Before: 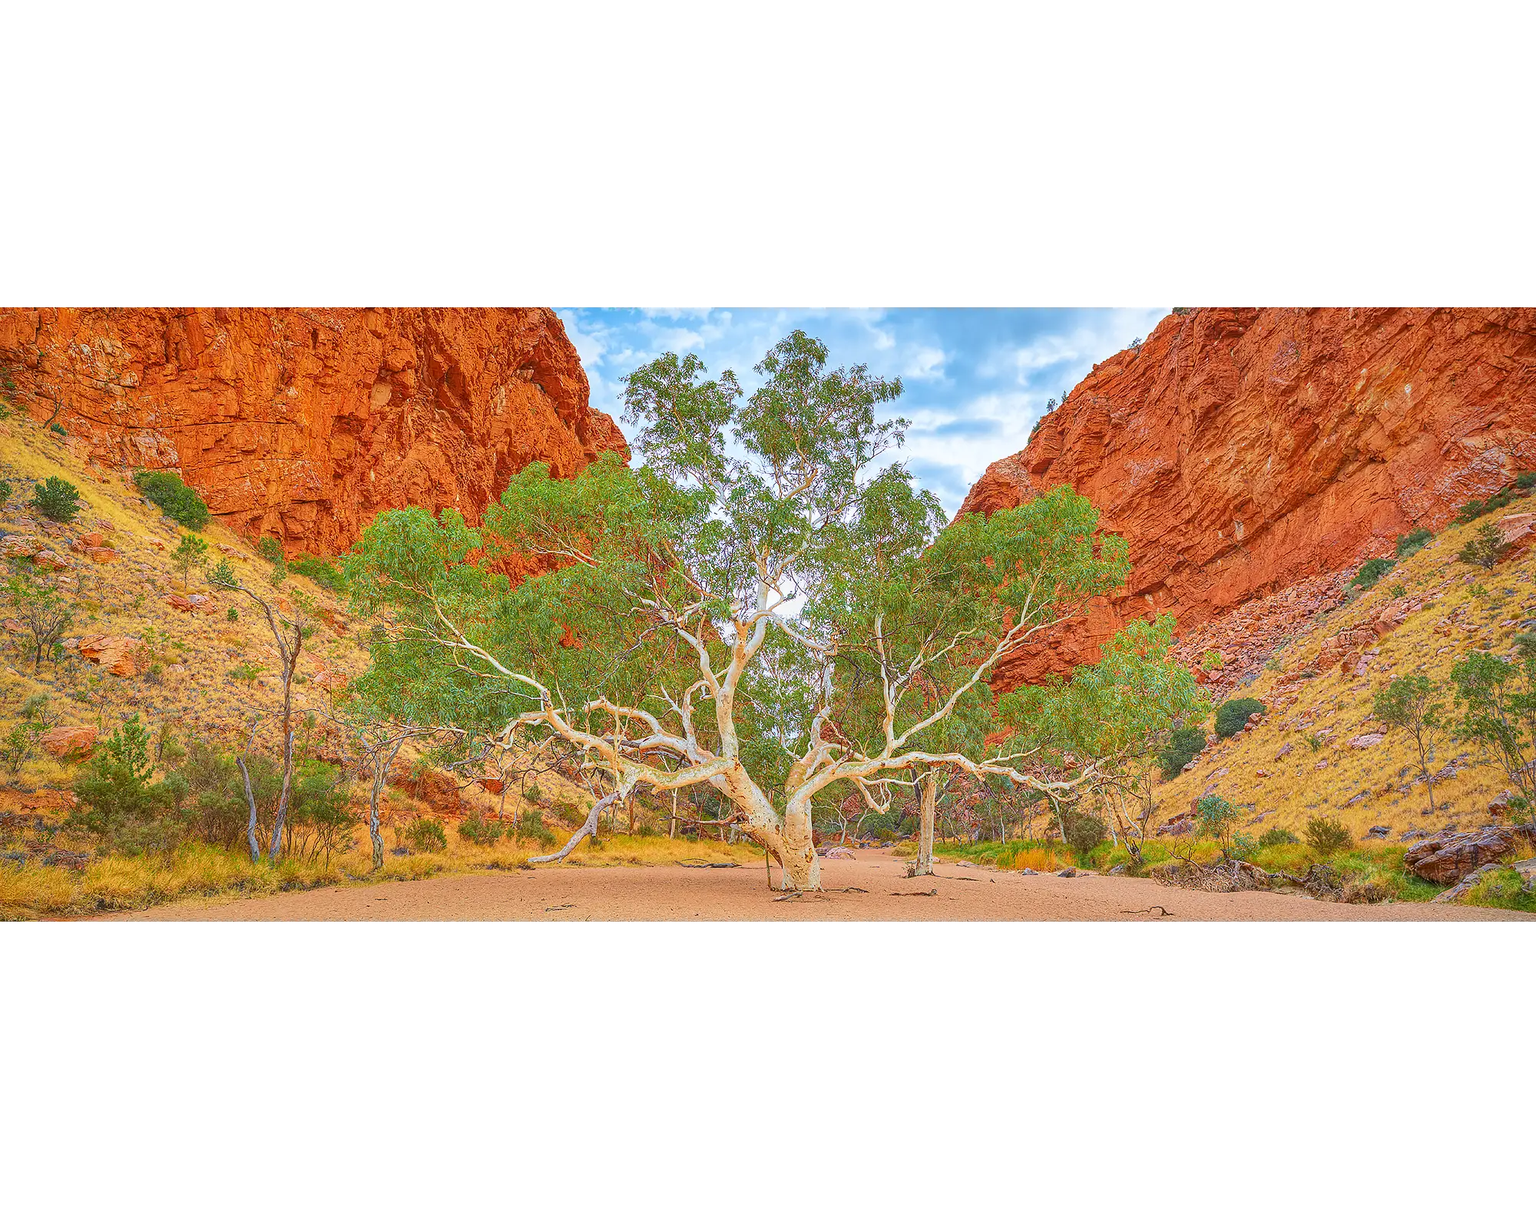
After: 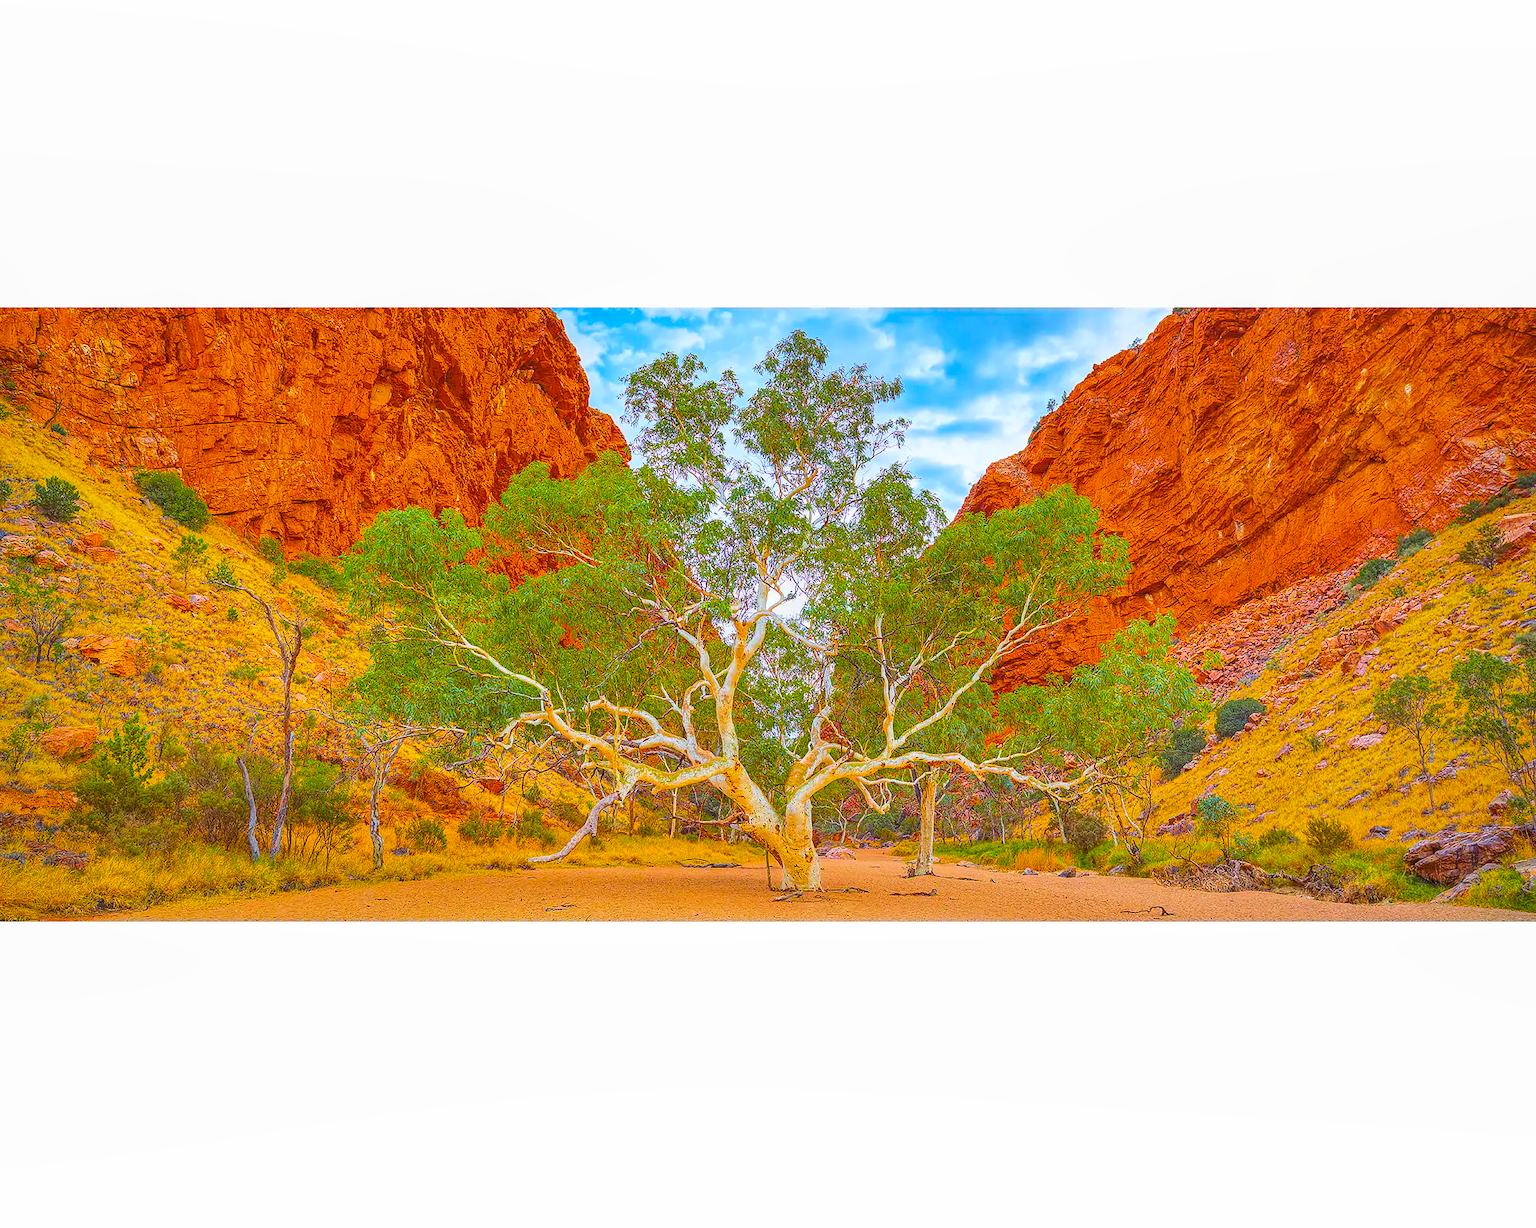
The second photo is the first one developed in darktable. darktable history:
local contrast: detail 109%
color balance rgb: shadows lift › chroma 6.412%, shadows lift › hue 303.13°, perceptual saturation grading › global saturation 59.291%, perceptual saturation grading › highlights 19.548%, perceptual saturation grading › shadows -49.892%, global vibrance 9.657%
